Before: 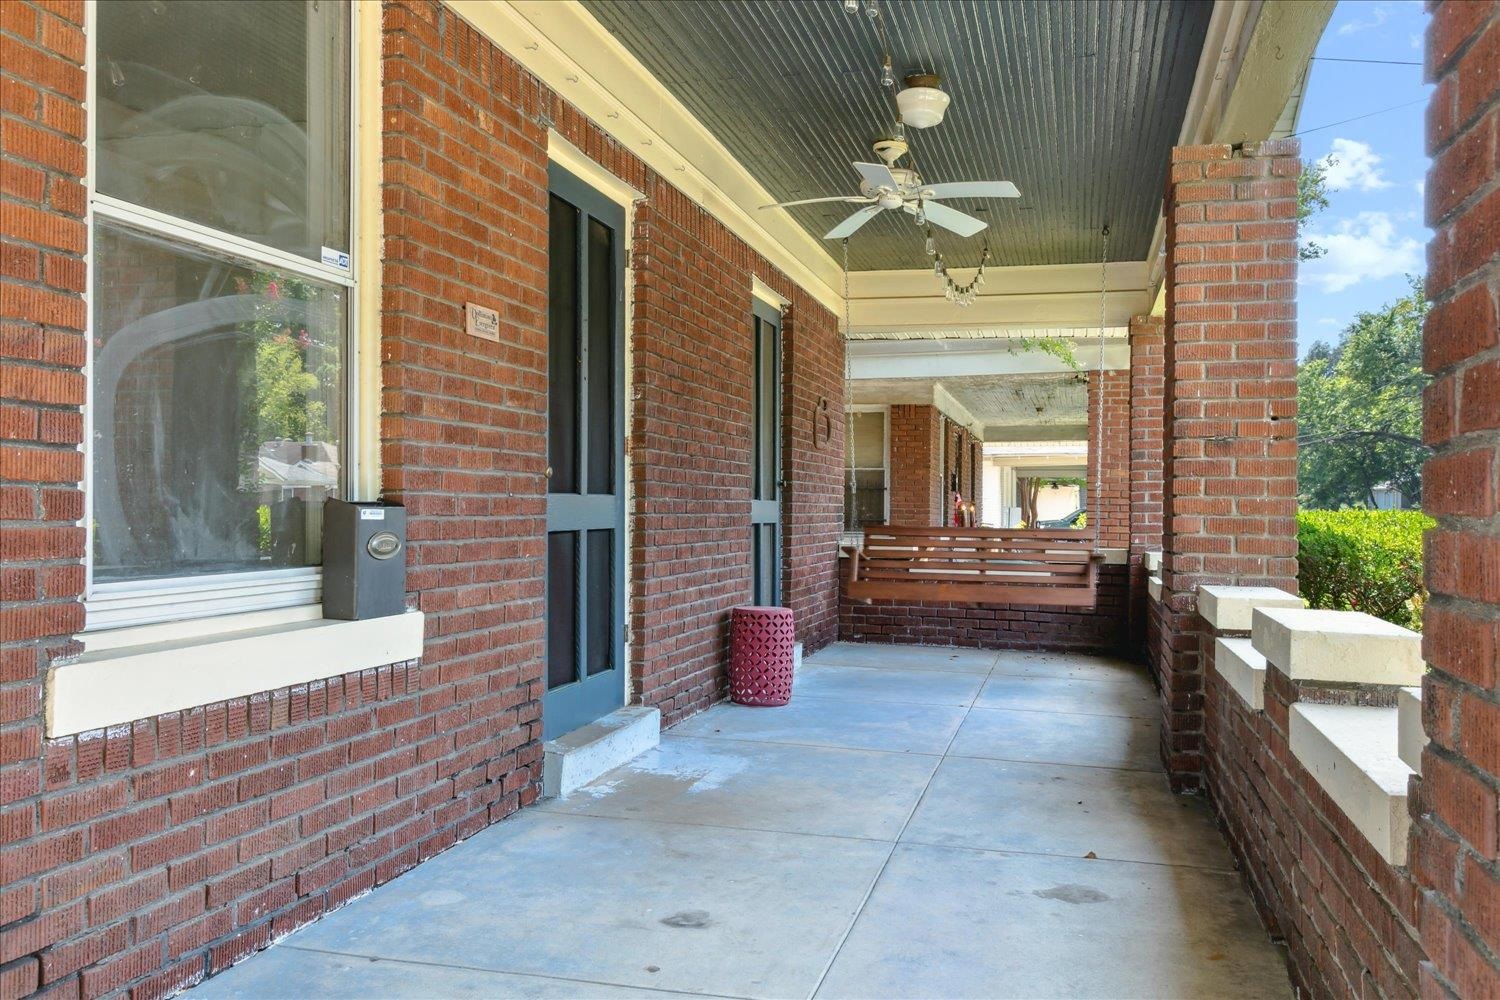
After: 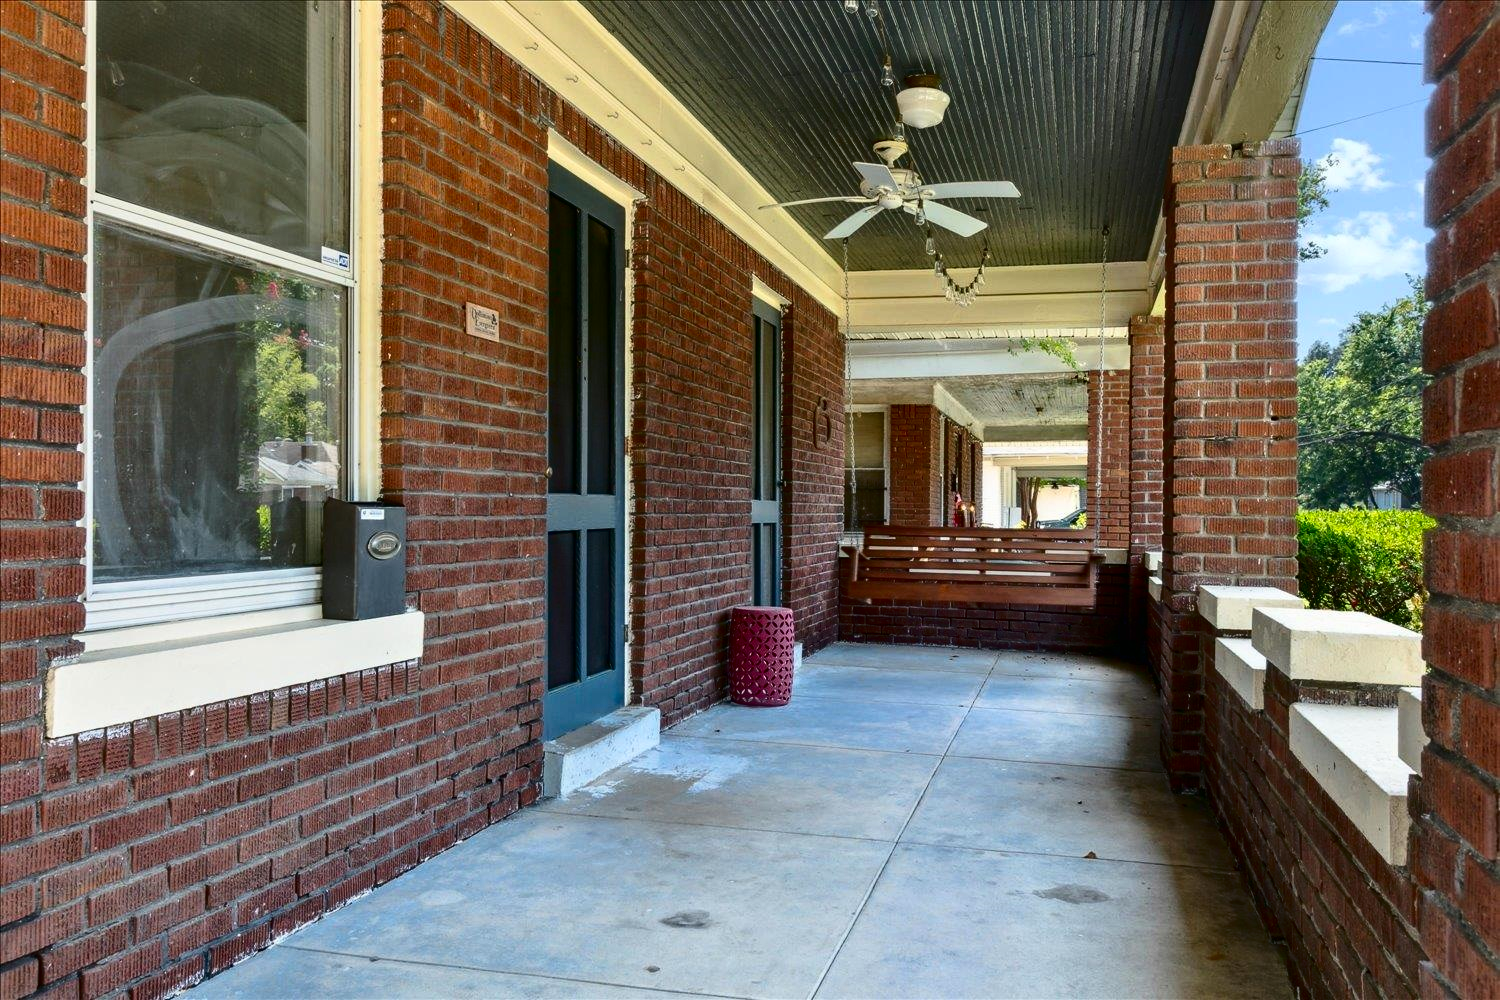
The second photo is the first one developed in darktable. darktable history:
contrast brightness saturation: contrast 0.192, brightness -0.224, saturation 0.108
